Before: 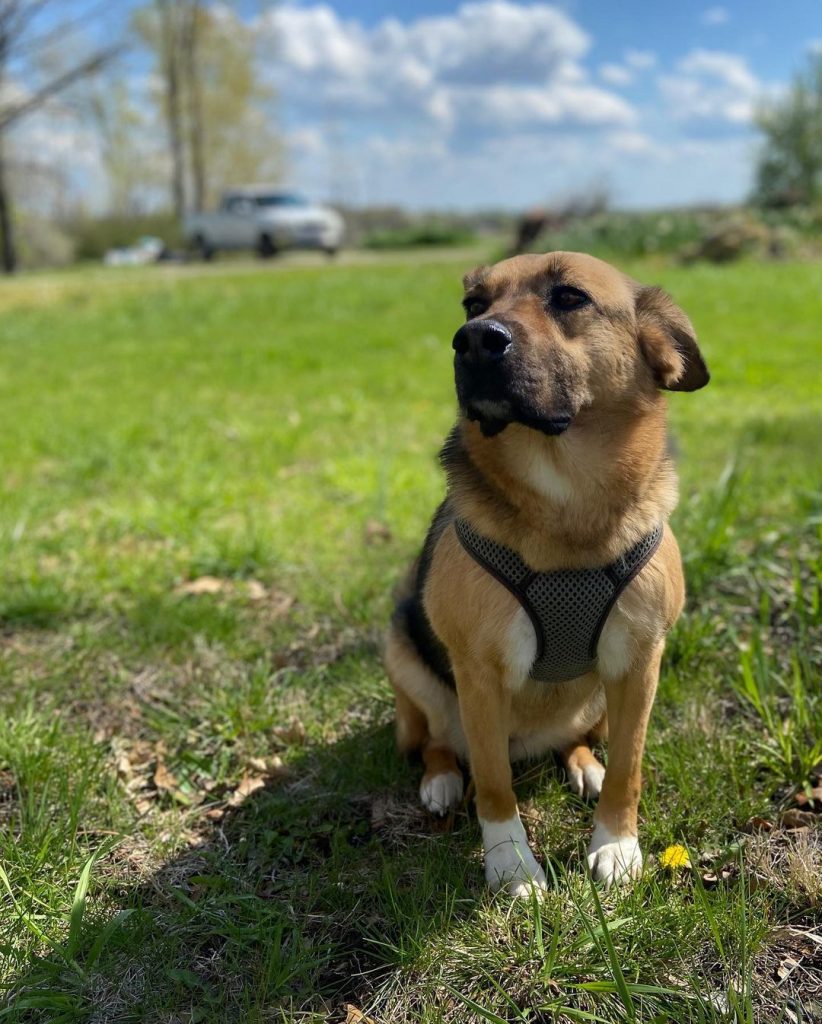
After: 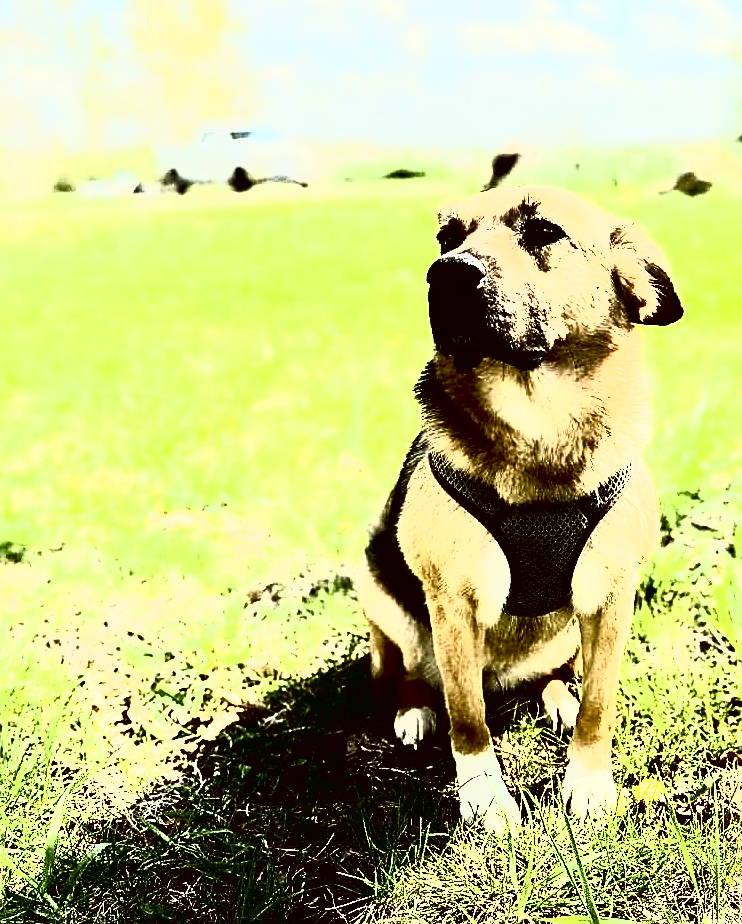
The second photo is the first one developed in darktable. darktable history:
crop: left 3.279%, top 6.494%, right 6.355%, bottom 3.218%
sharpen: amount 0.752
tone equalizer: -8 EV -1.07 EV, -7 EV -1.03 EV, -6 EV -0.895 EV, -5 EV -0.593 EV, -3 EV 0.576 EV, -2 EV 0.87 EV, -1 EV 0.993 EV, +0 EV 1.08 EV
exposure: exposure 0.691 EV, compensate exposure bias true, compensate highlight preservation false
filmic rgb: black relative exposure -7.65 EV, white relative exposure 4.56 EV, hardness 3.61
tone curve: curves: ch0 [(0, 0) (0.003, 0.001) (0.011, 0.003) (0.025, 0.003) (0.044, 0.003) (0.069, 0.003) (0.1, 0.006) (0.136, 0.007) (0.177, 0.009) (0.224, 0.007) (0.277, 0.026) (0.335, 0.126) (0.399, 0.254) (0.468, 0.493) (0.543, 0.892) (0.623, 0.984) (0.709, 0.979) (0.801, 0.979) (0.898, 0.982) (1, 1)], color space Lab, independent channels, preserve colors none
color correction: highlights a* -1.6, highlights b* 10.64, shadows a* 0.361, shadows b* 19.13
